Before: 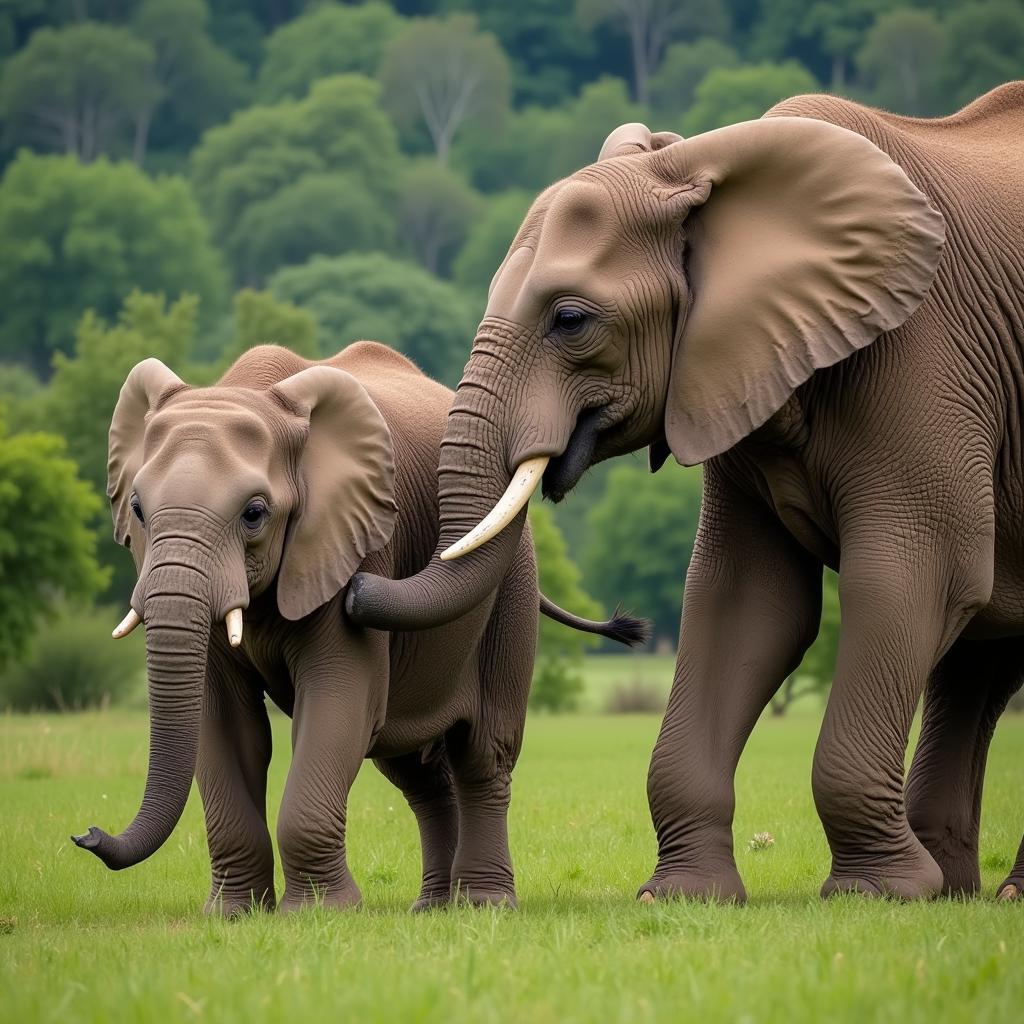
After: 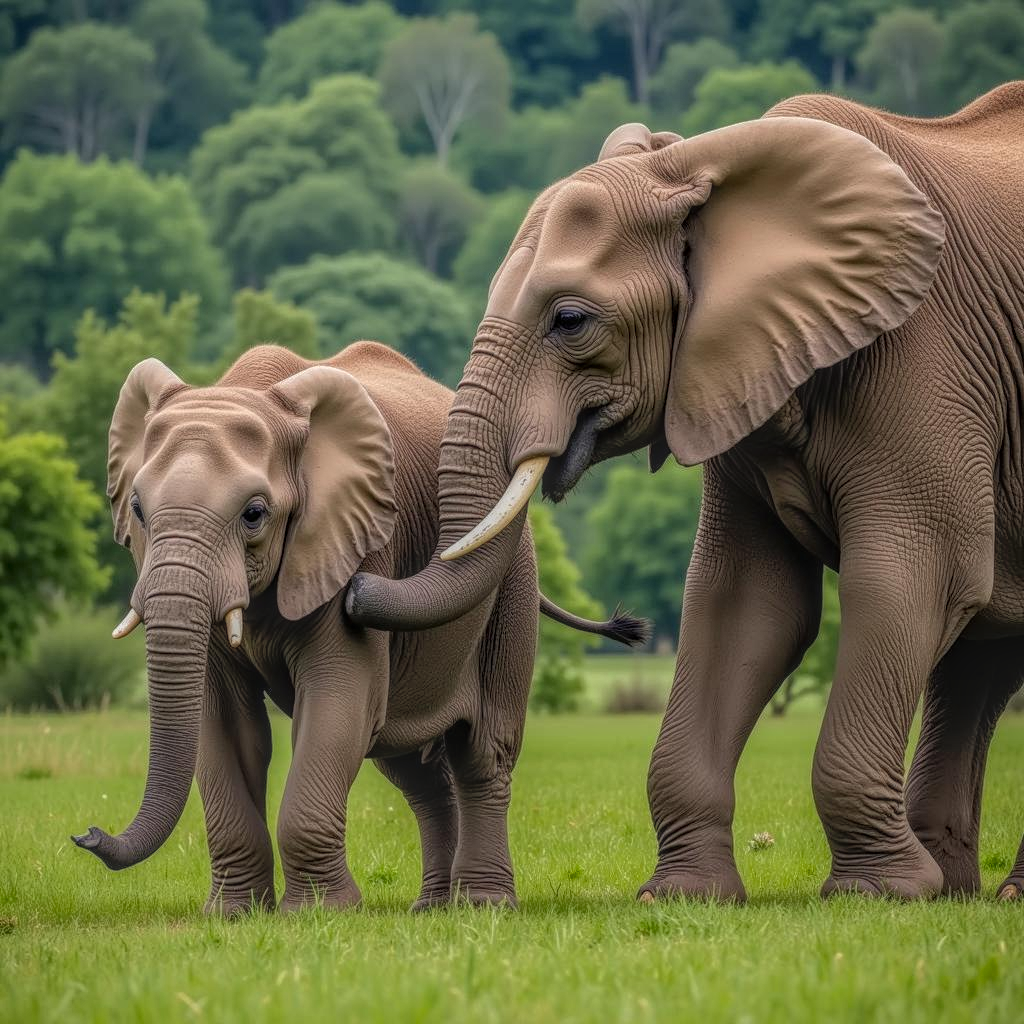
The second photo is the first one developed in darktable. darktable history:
local contrast: highlights 20%, shadows 29%, detail 200%, midtone range 0.2
